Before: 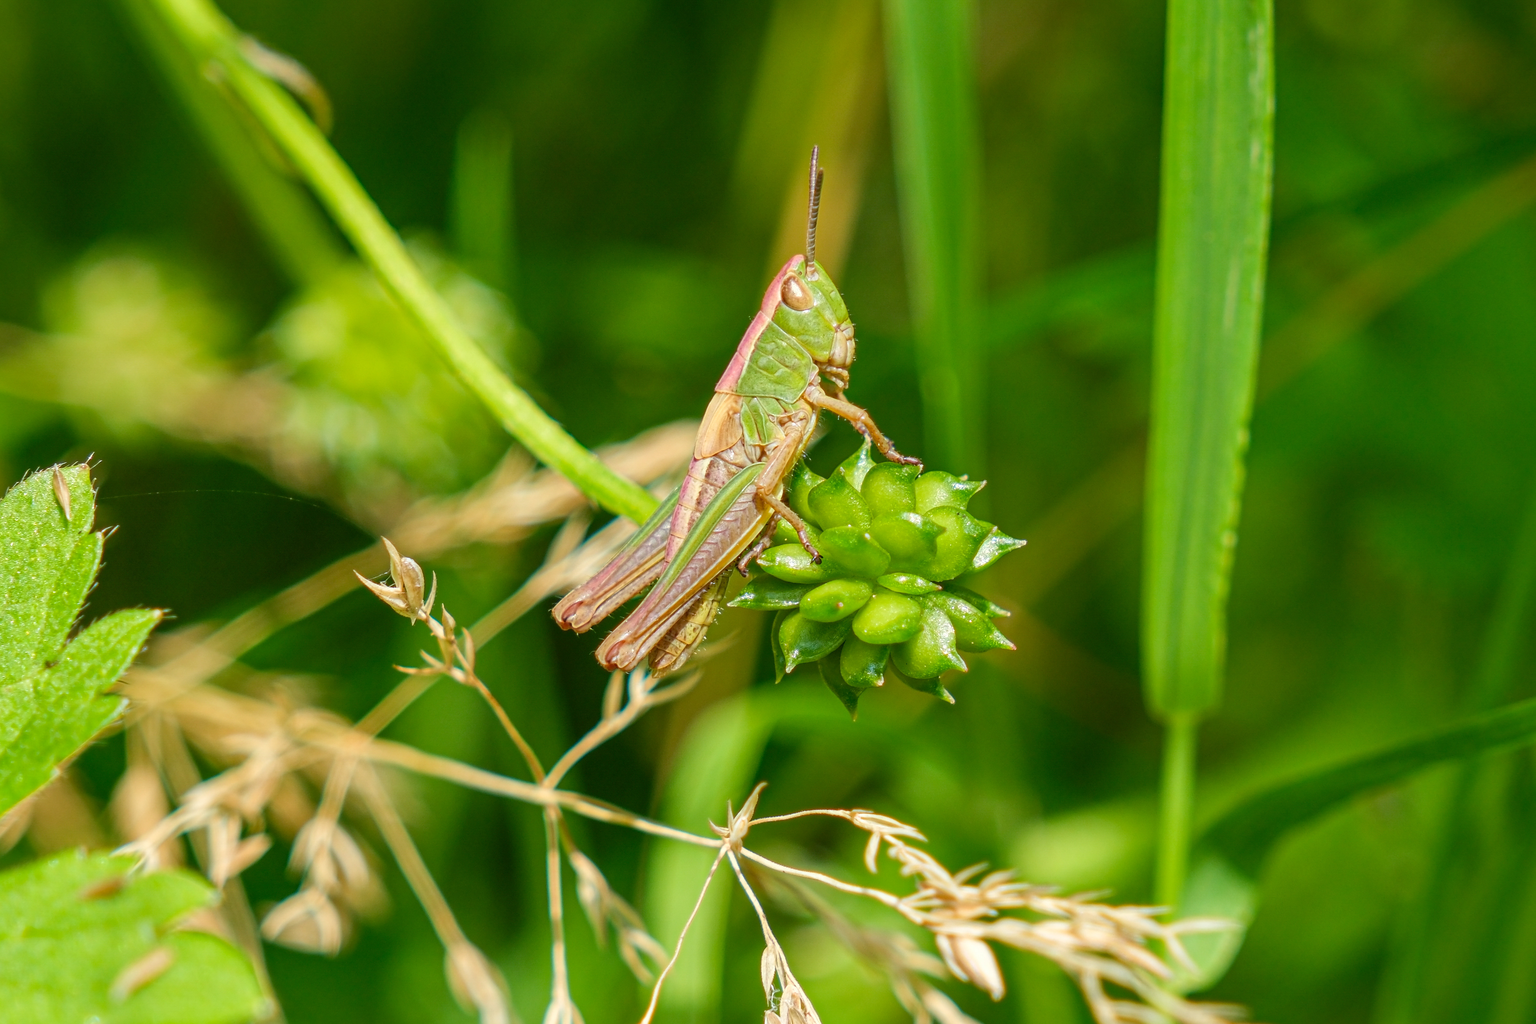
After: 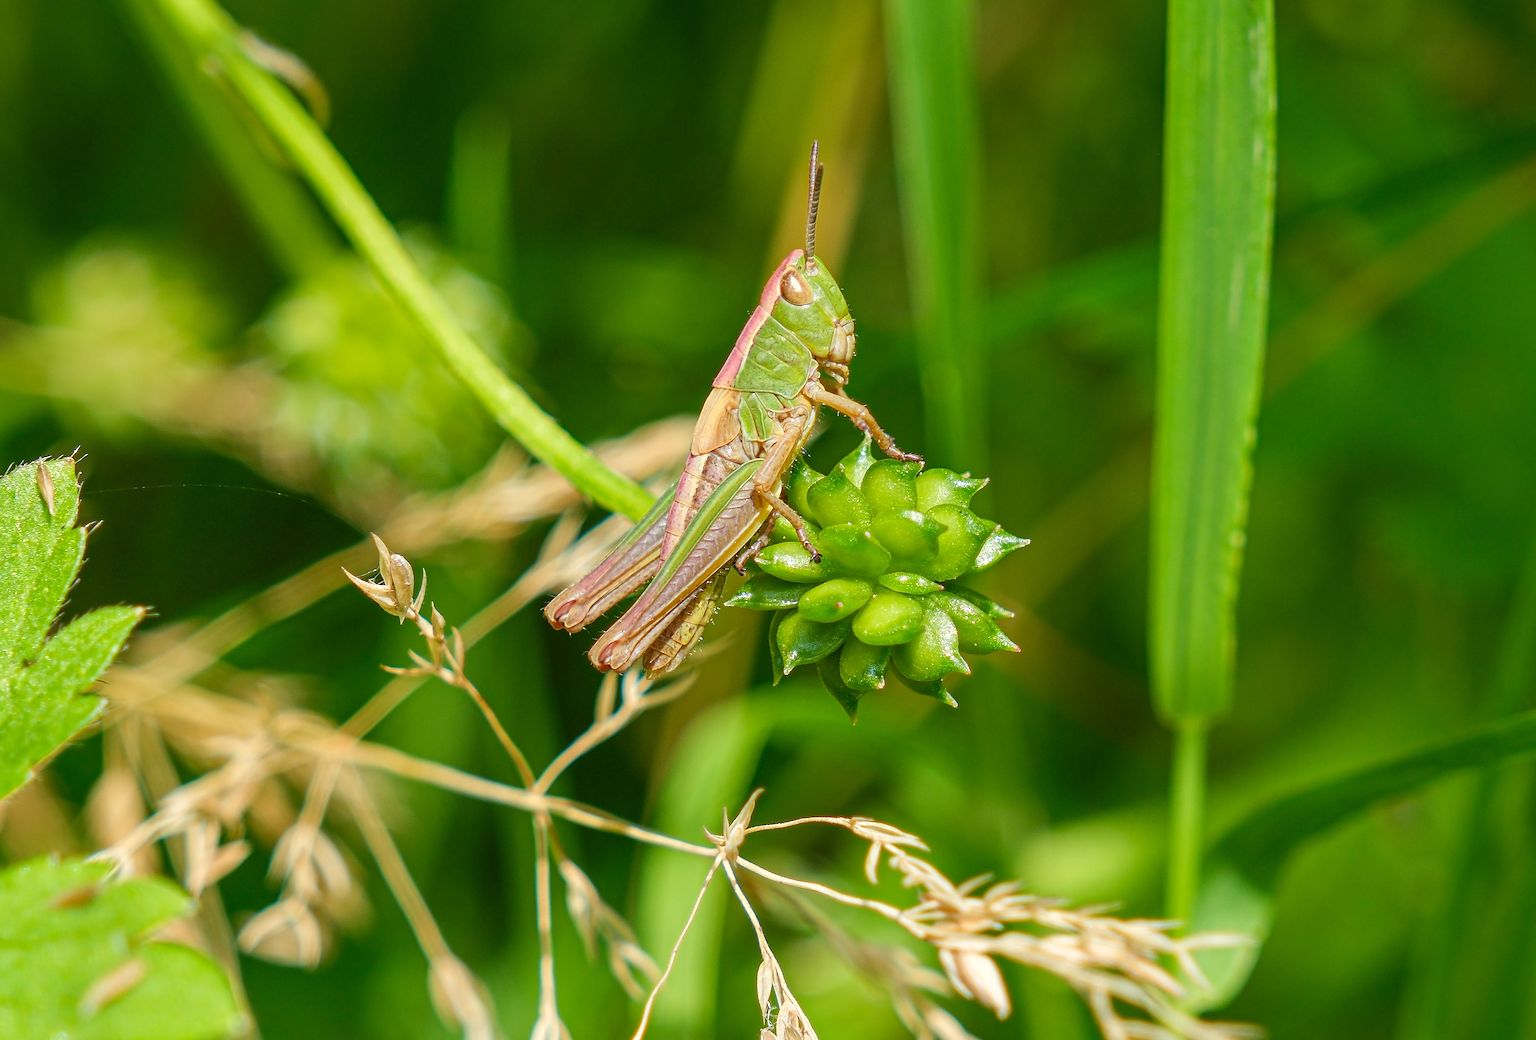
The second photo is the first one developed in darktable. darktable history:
sharpen: radius 1.4, amount 1.25, threshold 0.7
rotate and perspective: rotation 0.226°, lens shift (vertical) -0.042, crop left 0.023, crop right 0.982, crop top 0.006, crop bottom 0.994
